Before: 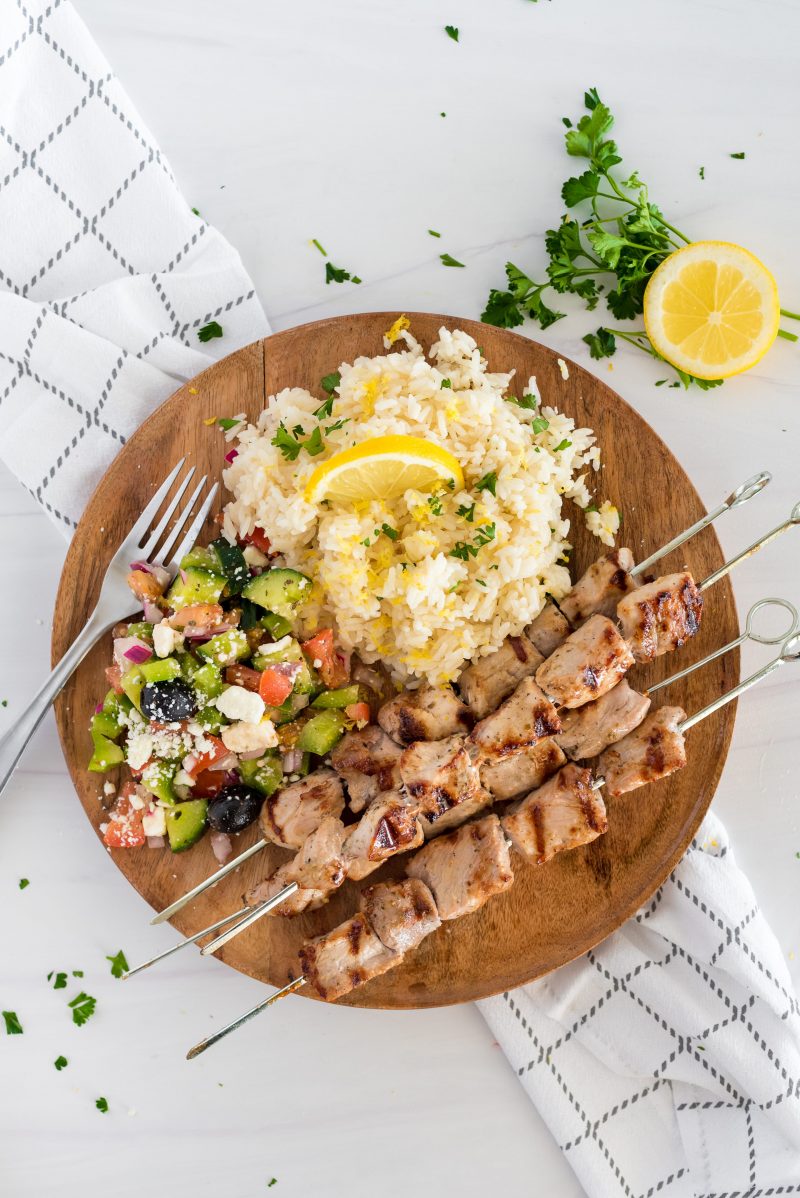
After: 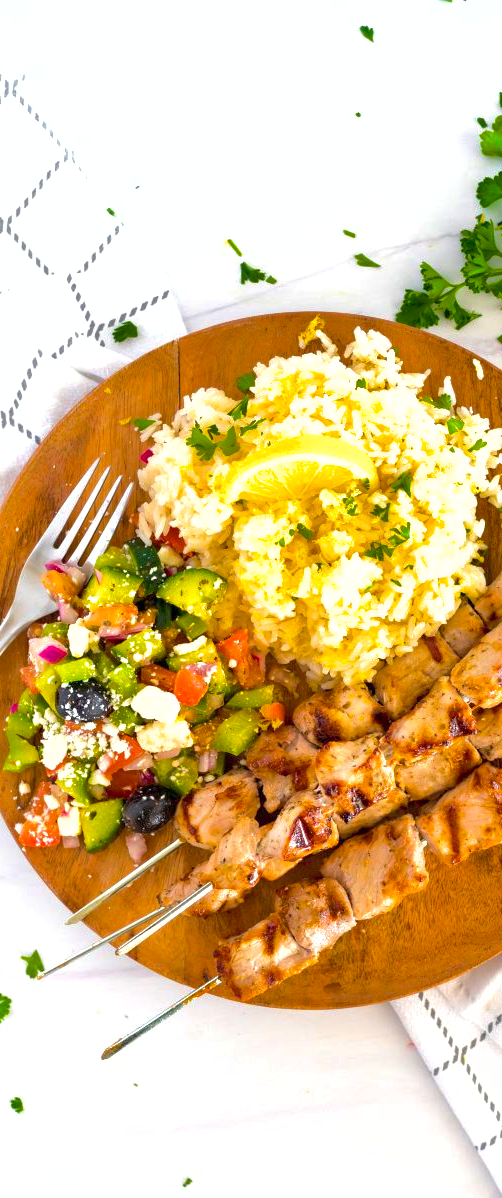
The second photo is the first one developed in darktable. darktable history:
color balance rgb: linear chroma grading › global chroma 10%, perceptual saturation grading › global saturation 30%, global vibrance 10%
crop: left 10.644%, right 26.528%
exposure: exposure 0.64 EV, compensate highlight preservation false
shadows and highlights: on, module defaults
